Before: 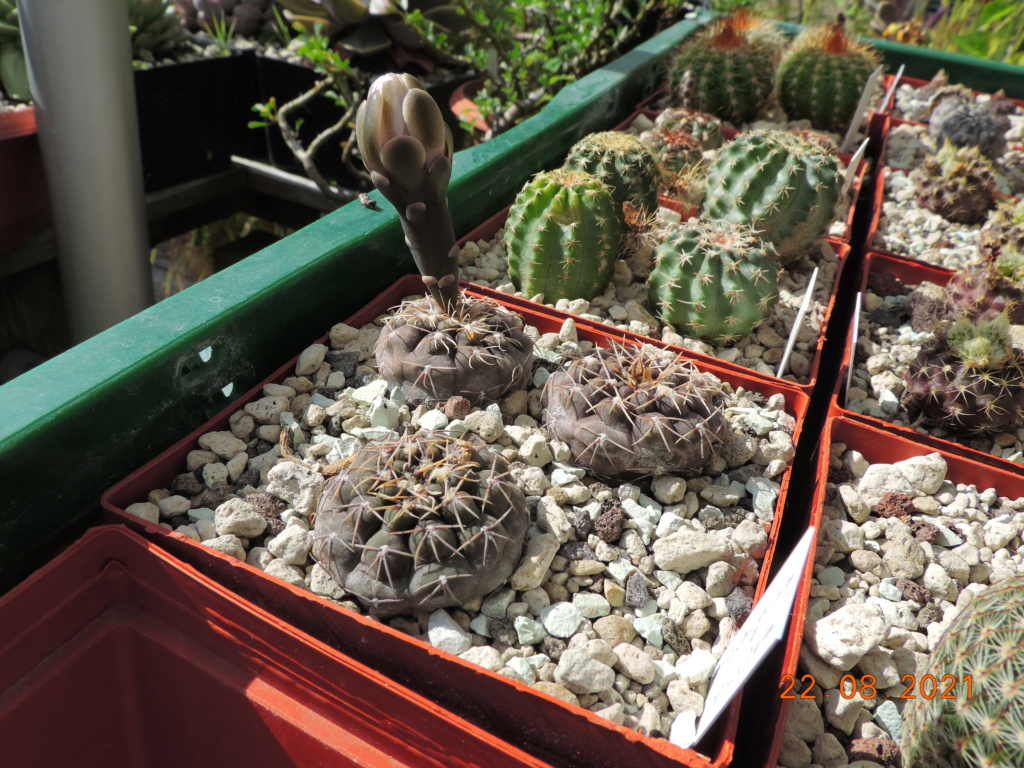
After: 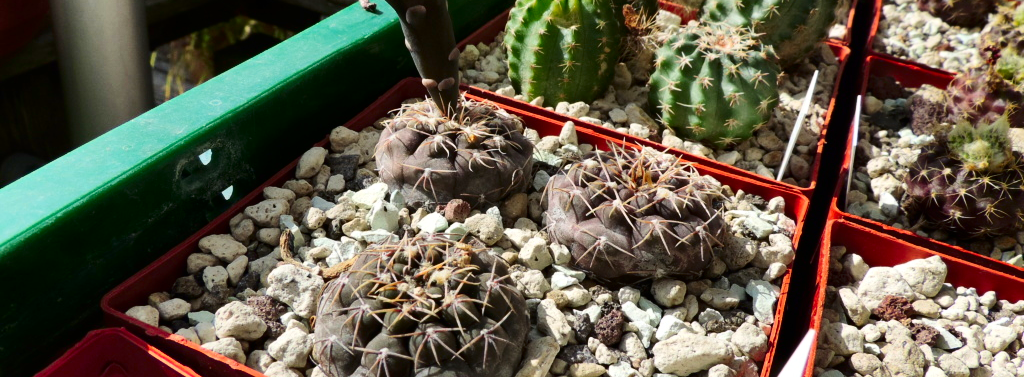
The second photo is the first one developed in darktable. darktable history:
contrast brightness saturation: contrast 0.213, brightness -0.109, saturation 0.214
crop and rotate: top 25.731%, bottom 25.131%
shadows and highlights: shadows 60.66, soften with gaussian
tone equalizer: on, module defaults
